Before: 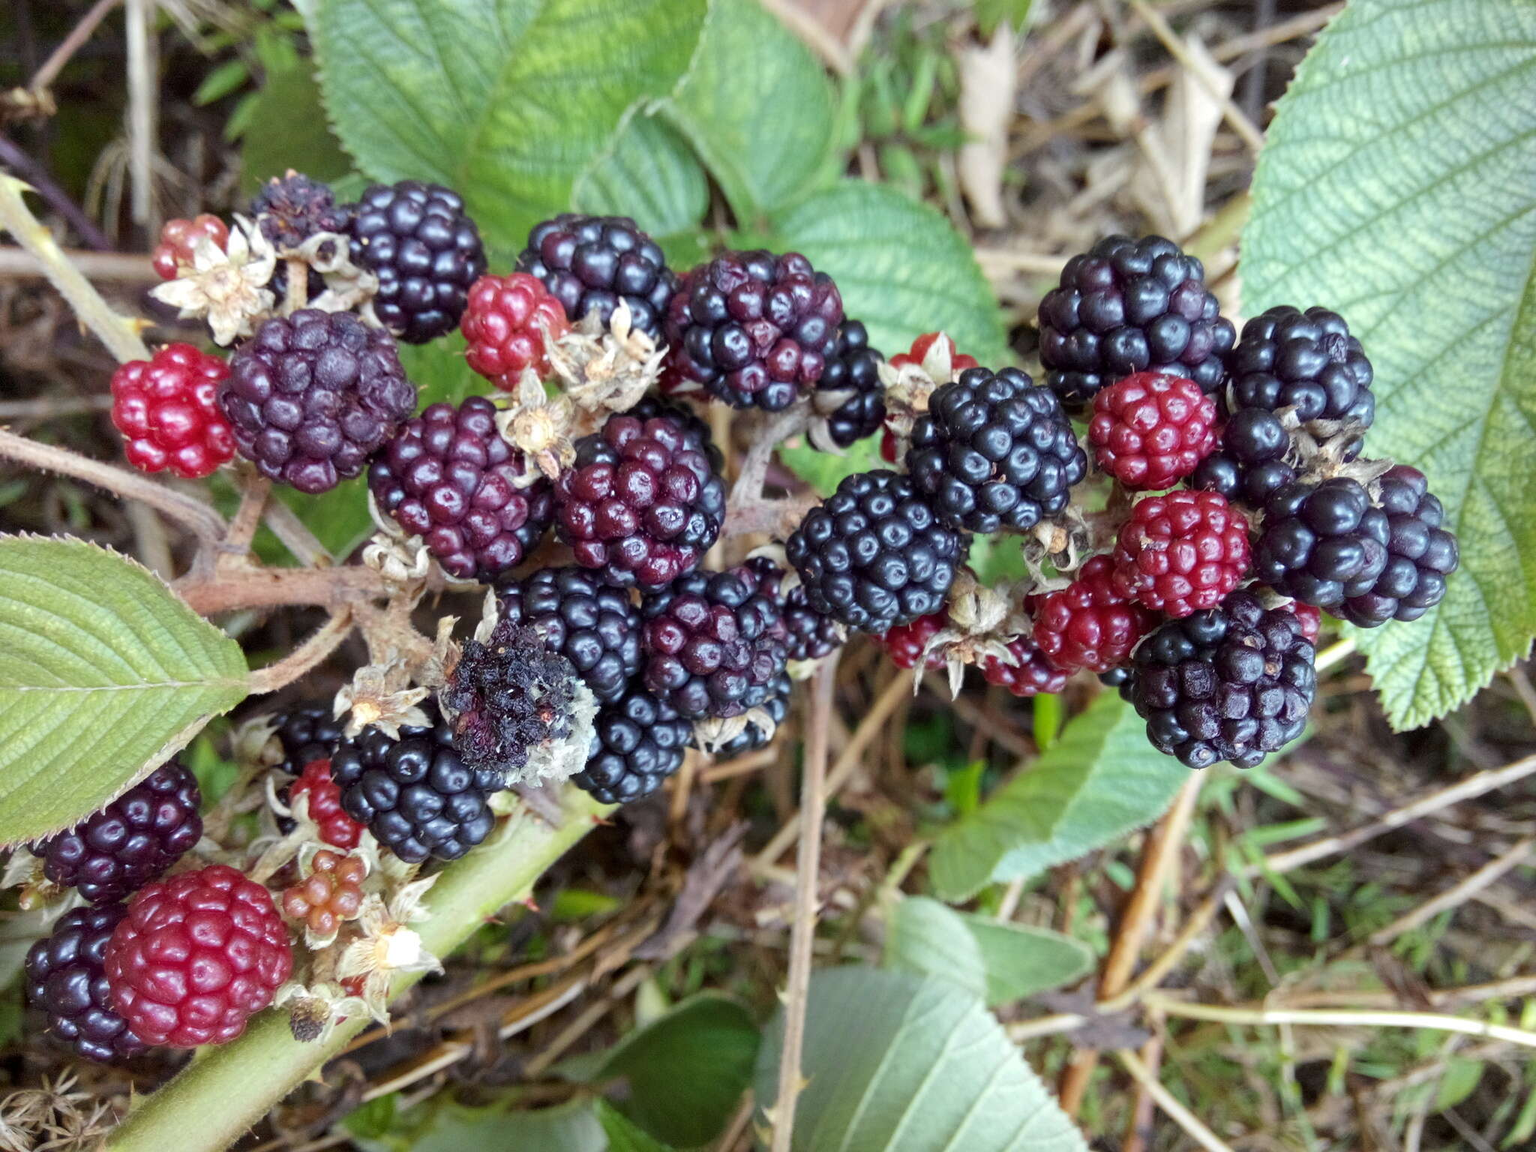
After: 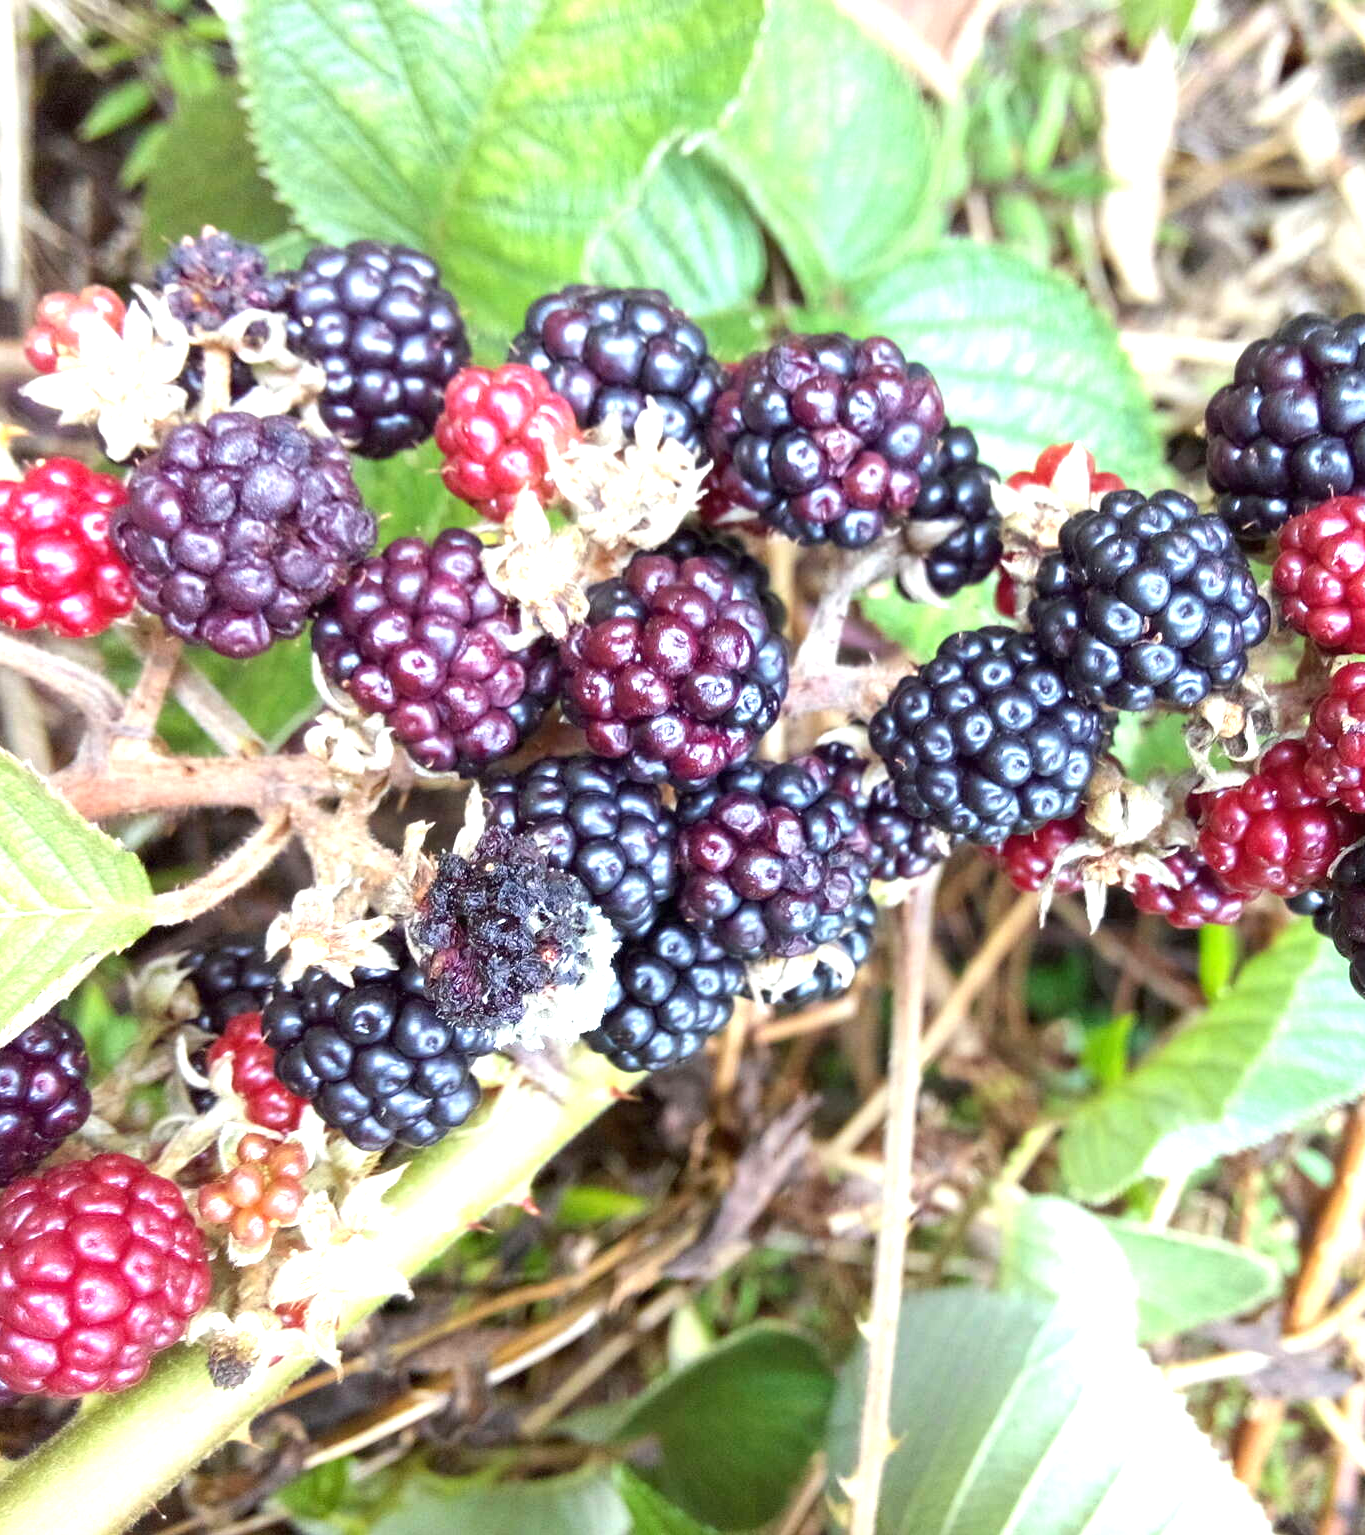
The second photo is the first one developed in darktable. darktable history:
exposure: black level correction 0, exposure 1.2 EV, compensate highlight preservation false
crop and rotate: left 8.786%, right 24.548%
